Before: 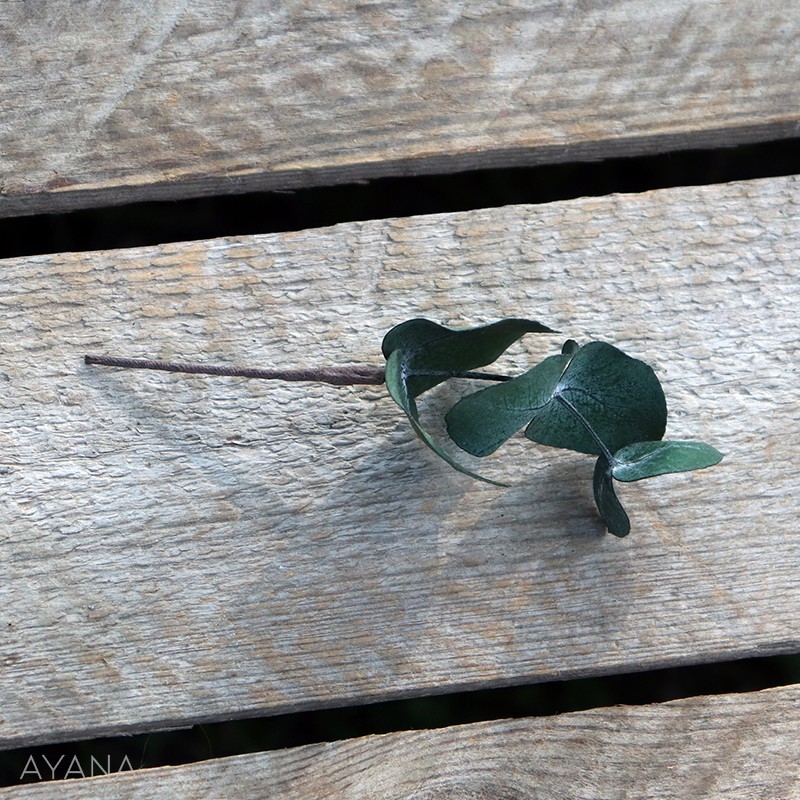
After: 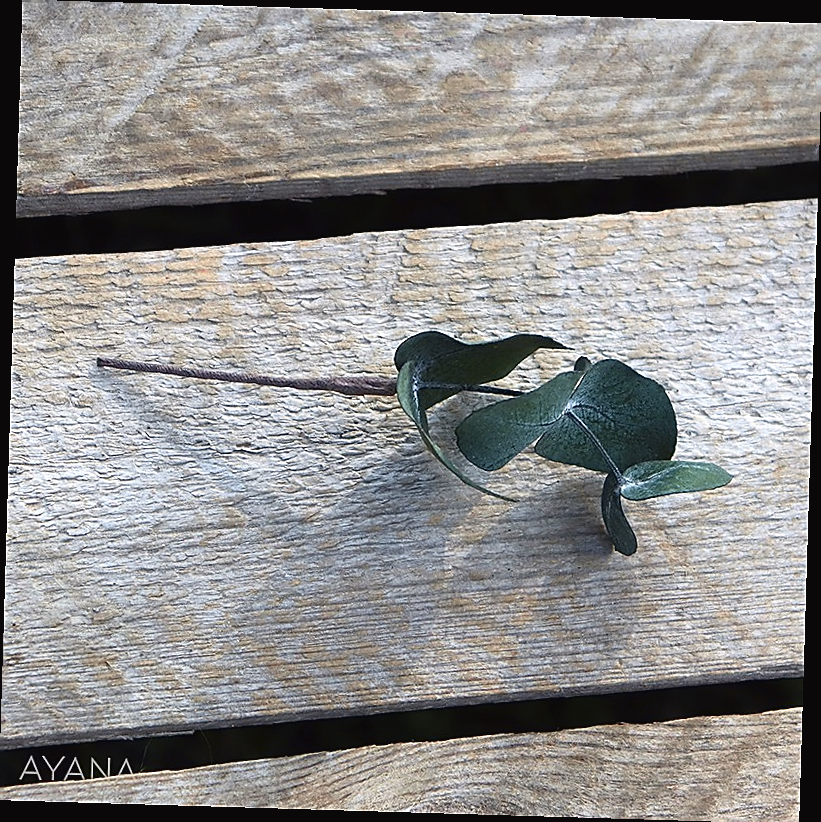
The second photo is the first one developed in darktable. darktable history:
sharpen: radius 1.4, amount 1.25, threshold 0.7
rotate and perspective: rotation 1.72°, automatic cropping off
tone curve: curves: ch0 [(0, 0.024) (0.119, 0.146) (0.474, 0.485) (0.718, 0.739) (0.817, 0.839) (1, 0.998)]; ch1 [(0, 0) (0.377, 0.416) (0.439, 0.451) (0.477, 0.485) (0.501, 0.503) (0.538, 0.544) (0.58, 0.613) (0.664, 0.7) (0.783, 0.804) (1, 1)]; ch2 [(0, 0) (0.38, 0.405) (0.463, 0.456) (0.498, 0.497) (0.524, 0.535) (0.578, 0.576) (0.648, 0.665) (1, 1)], color space Lab, independent channels, preserve colors none
crop and rotate: left 0.126%
